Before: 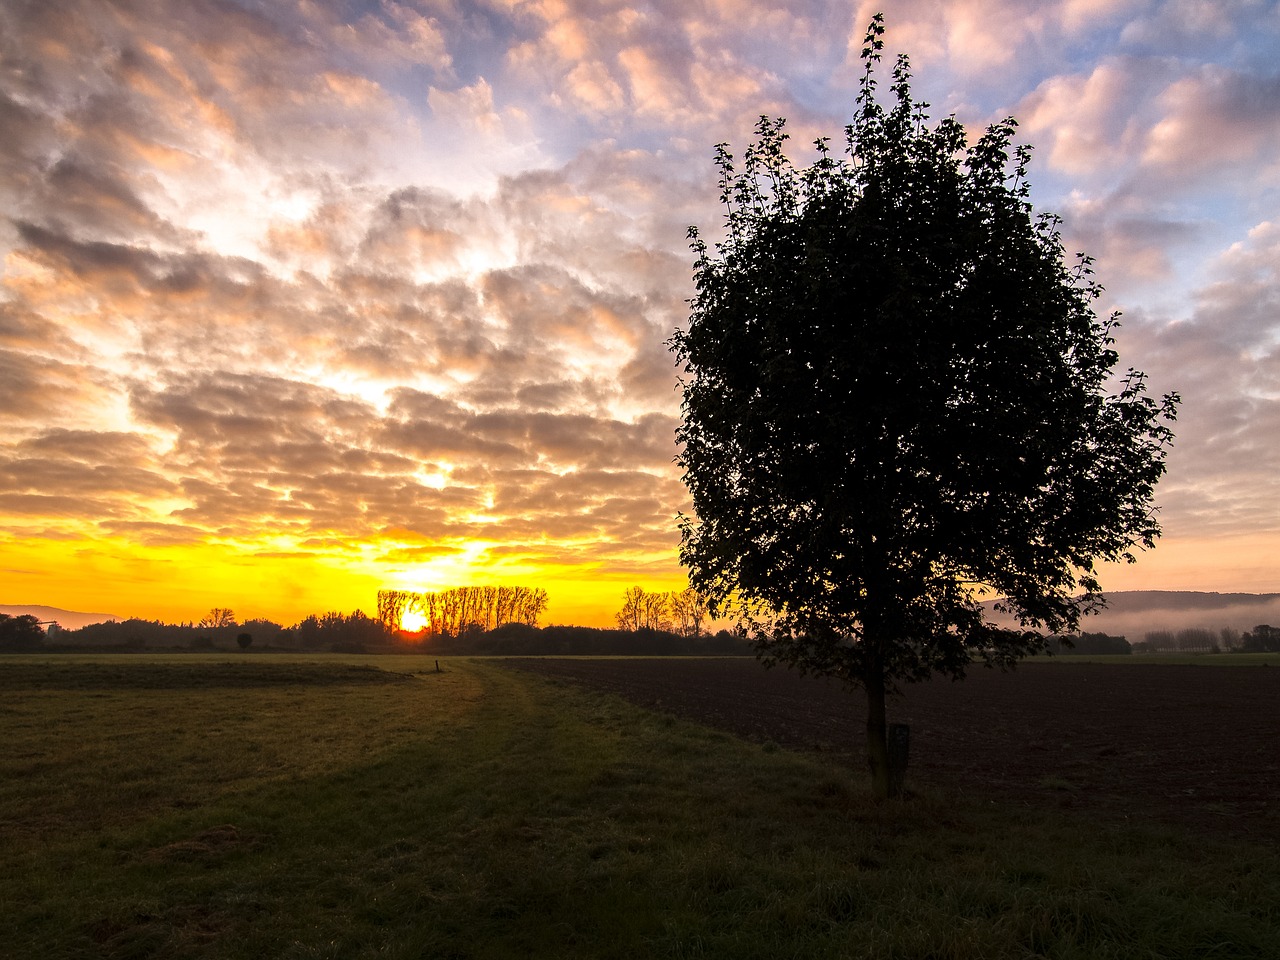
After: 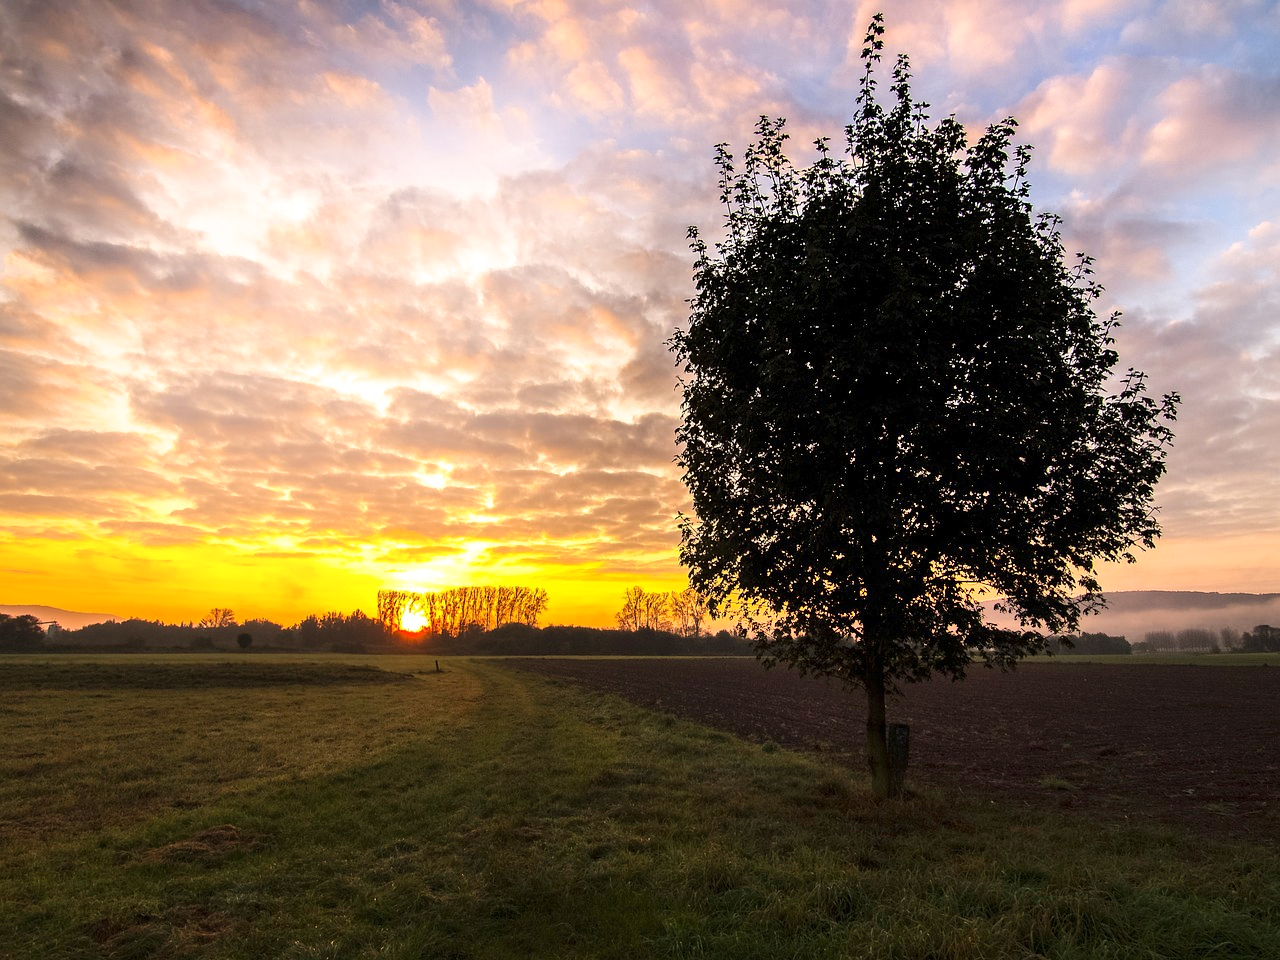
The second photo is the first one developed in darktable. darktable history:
shadows and highlights: highlights 70.47, soften with gaussian
levels: levels [0, 0.478, 1]
